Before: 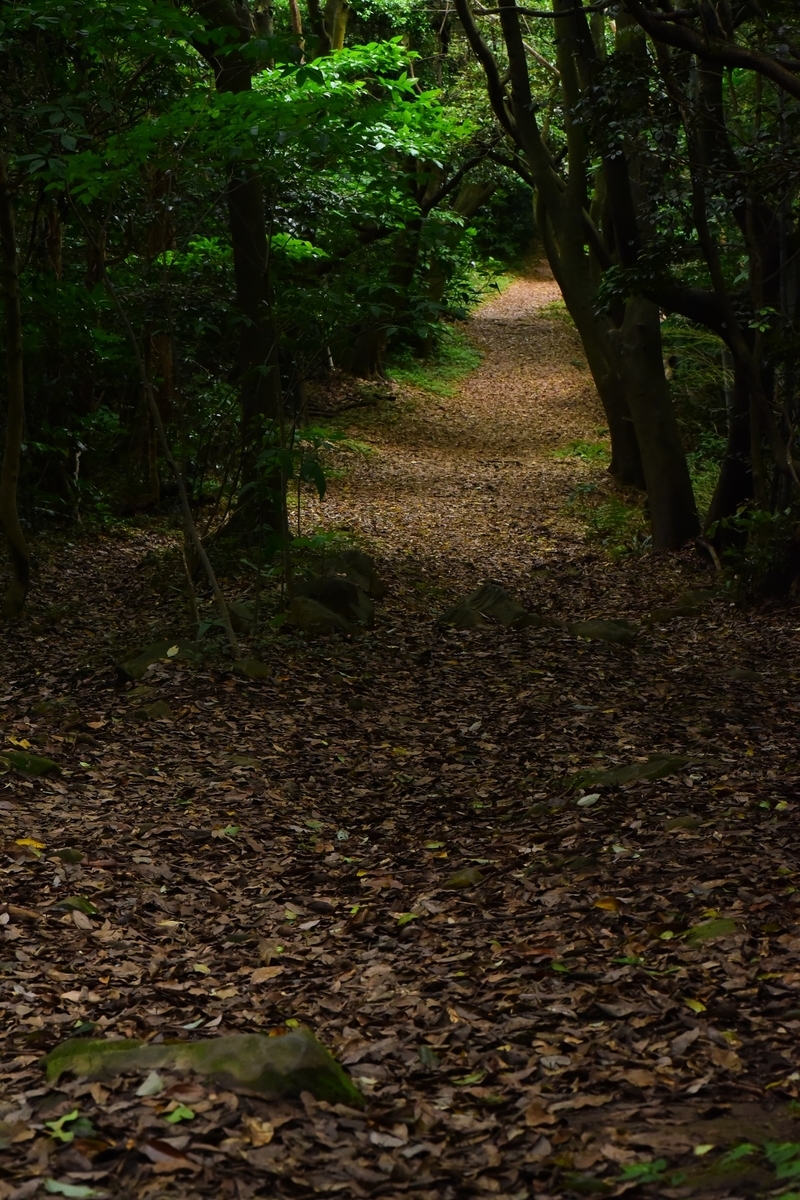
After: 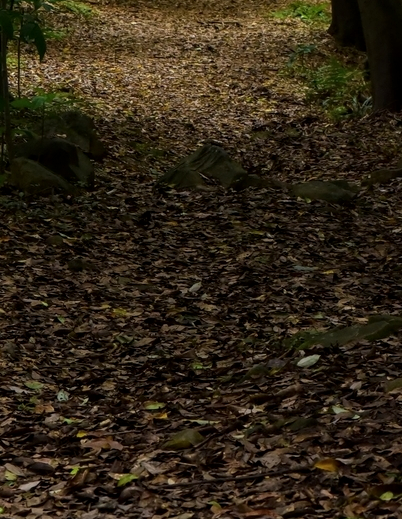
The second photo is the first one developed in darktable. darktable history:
crop: left 35.03%, top 36.625%, right 14.663%, bottom 20.057%
local contrast: on, module defaults
